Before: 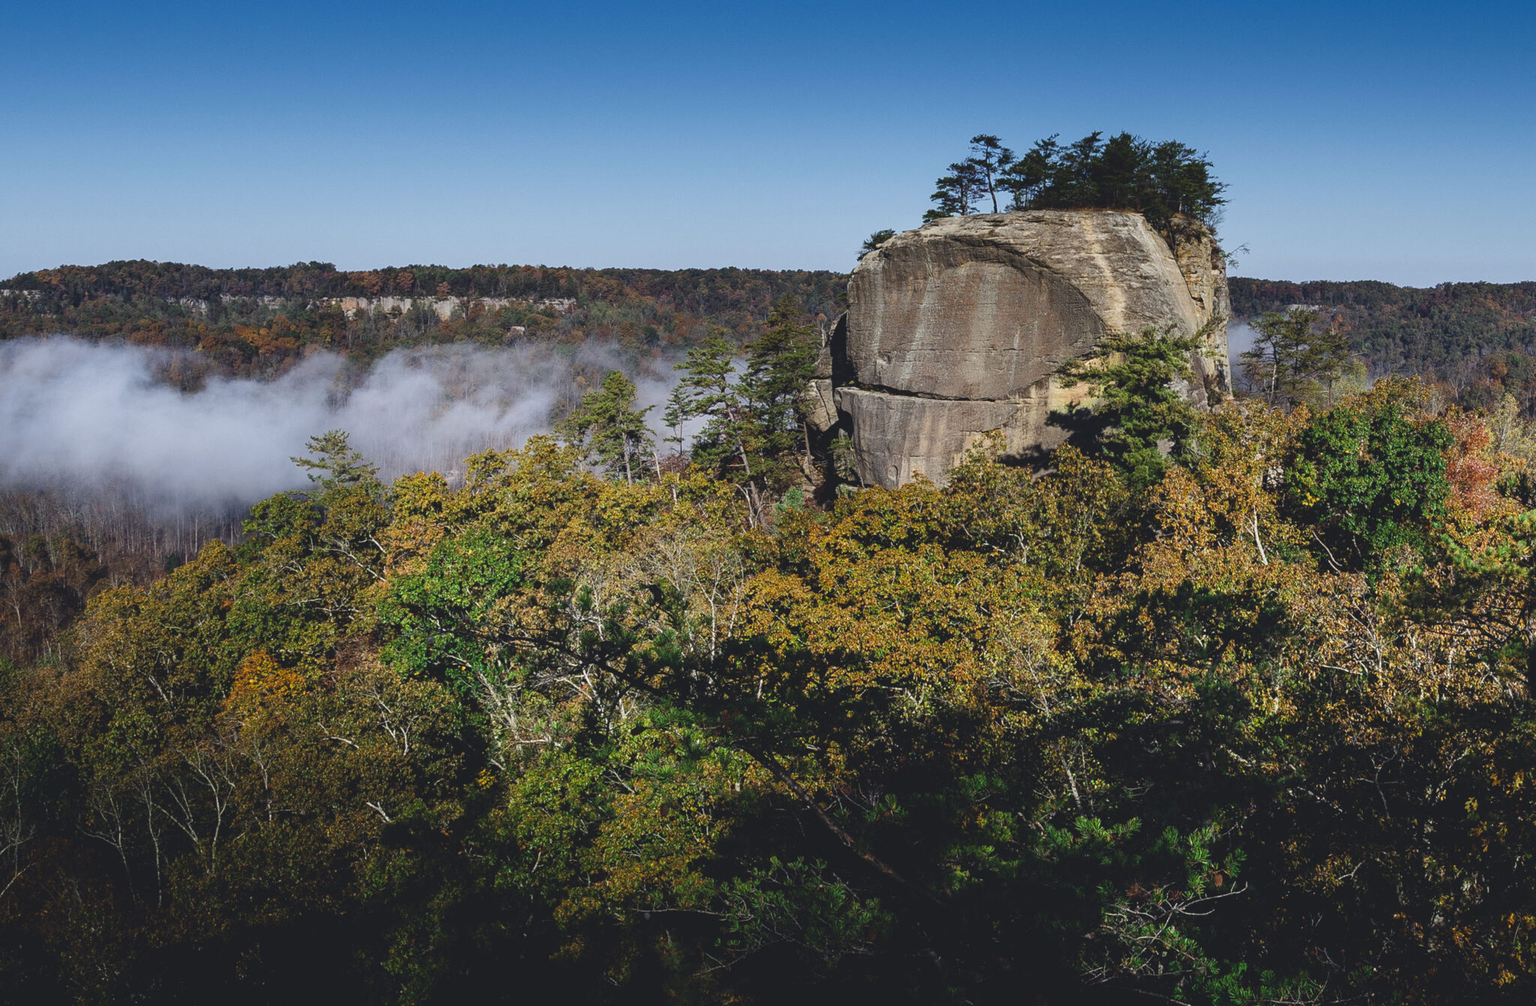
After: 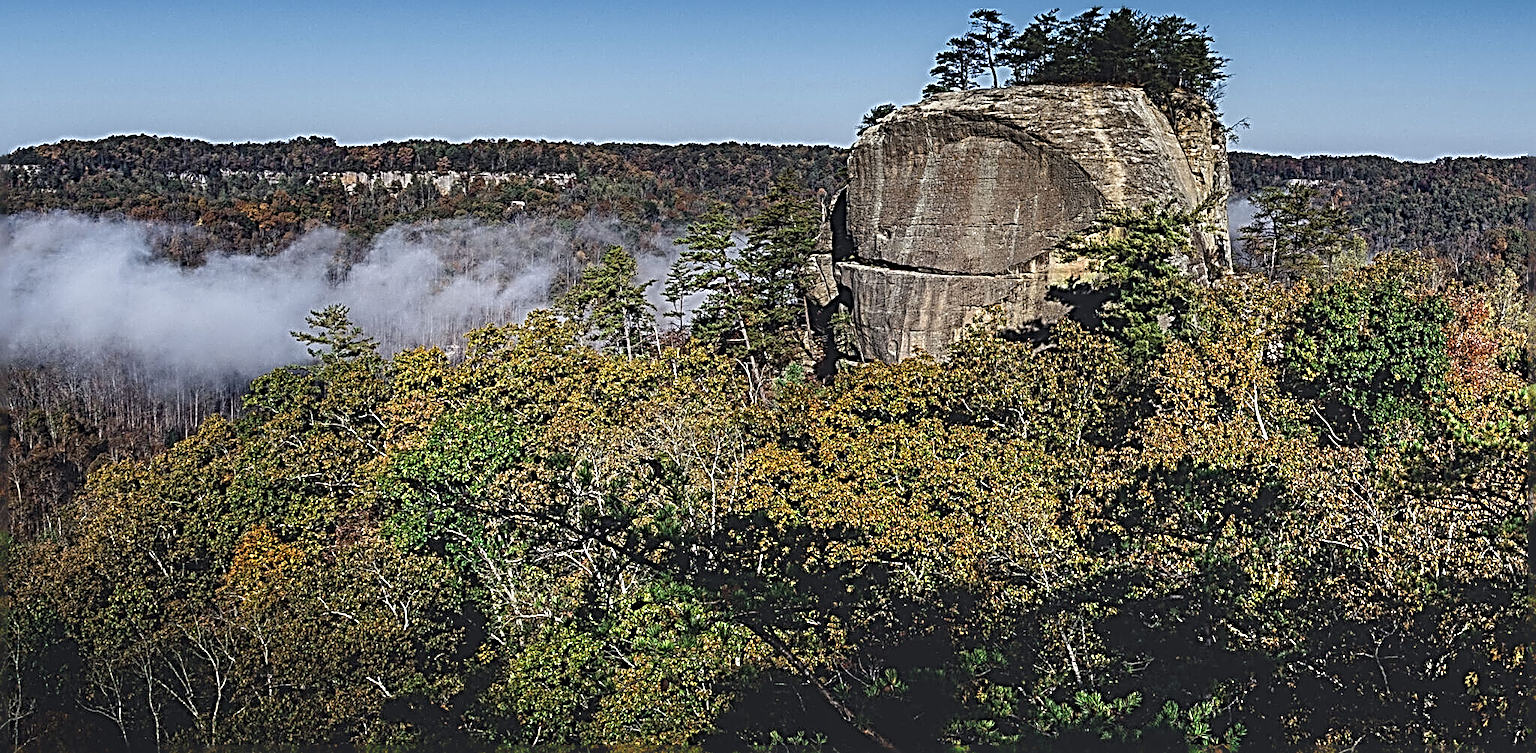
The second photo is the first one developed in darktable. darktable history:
sharpen: radius 4.001, amount 2
local contrast: detail 130%
shadows and highlights: radius 334.93, shadows 63.48, highlights 6.06, compress 87.7%, highlights color adjustment 39.73%, soften with gaussian
crop and rotate: top 12.5%, bottom 12.5%
